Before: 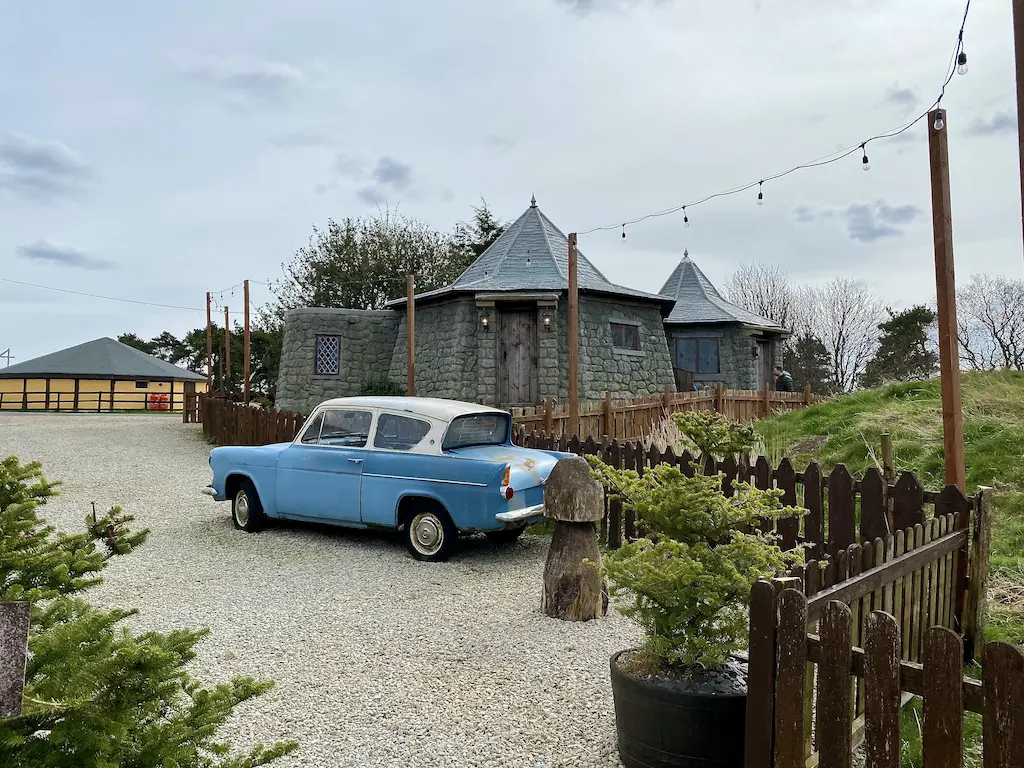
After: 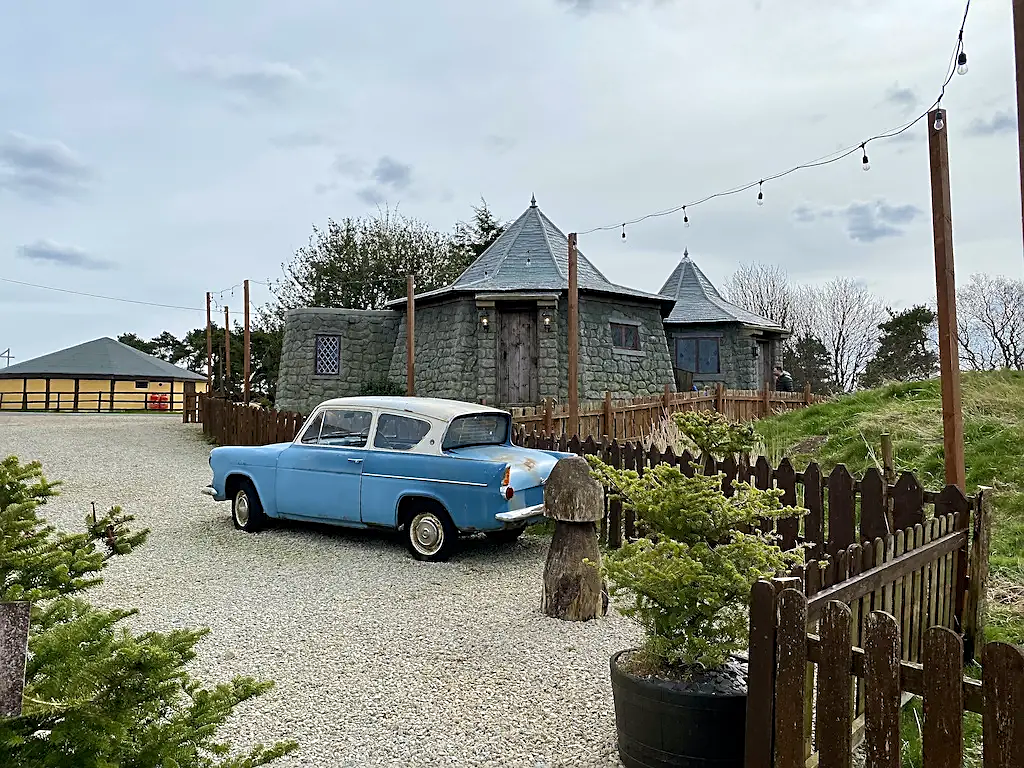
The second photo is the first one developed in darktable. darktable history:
contrast brightness saturation: contrast 0.039, saturation 0.066
sharpen: on, module defaults
levels: levels [0, 0.498, 0.996]
